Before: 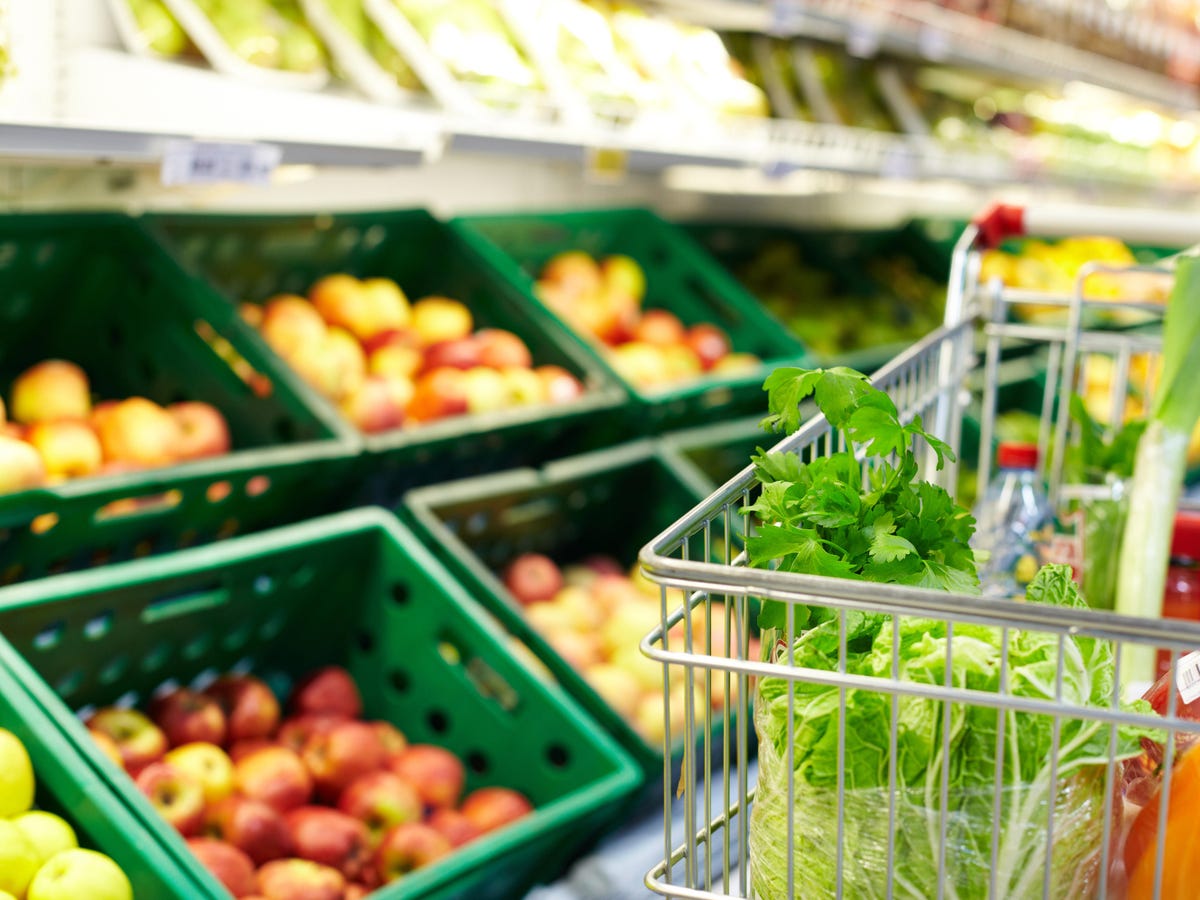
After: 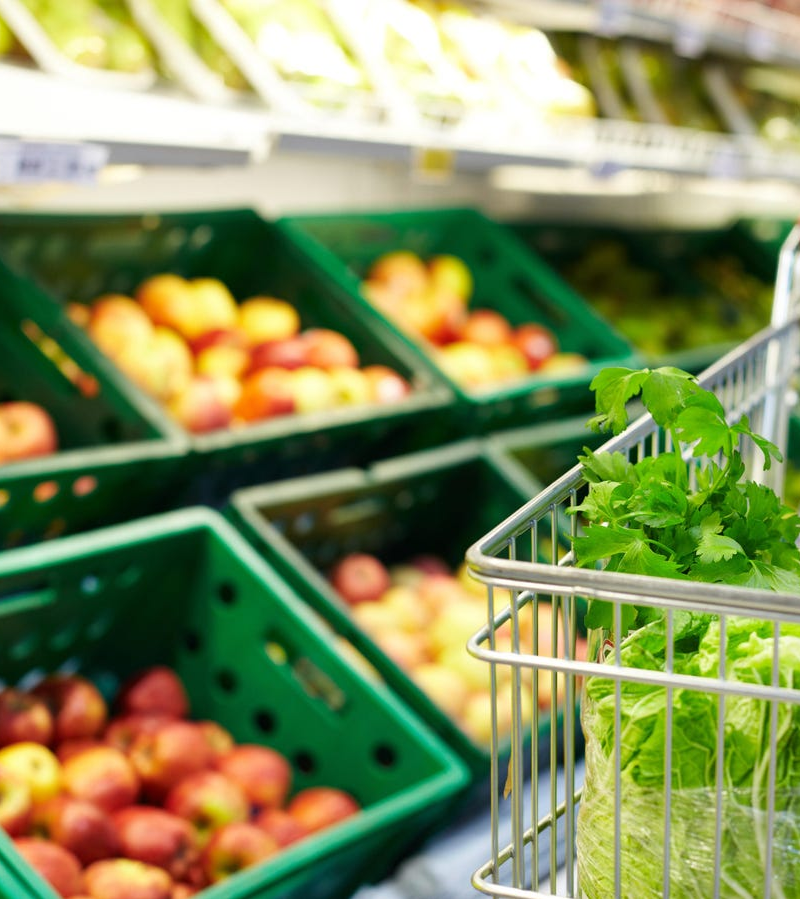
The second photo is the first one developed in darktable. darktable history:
crop and rotate: left 14.5%, right 18.802%
